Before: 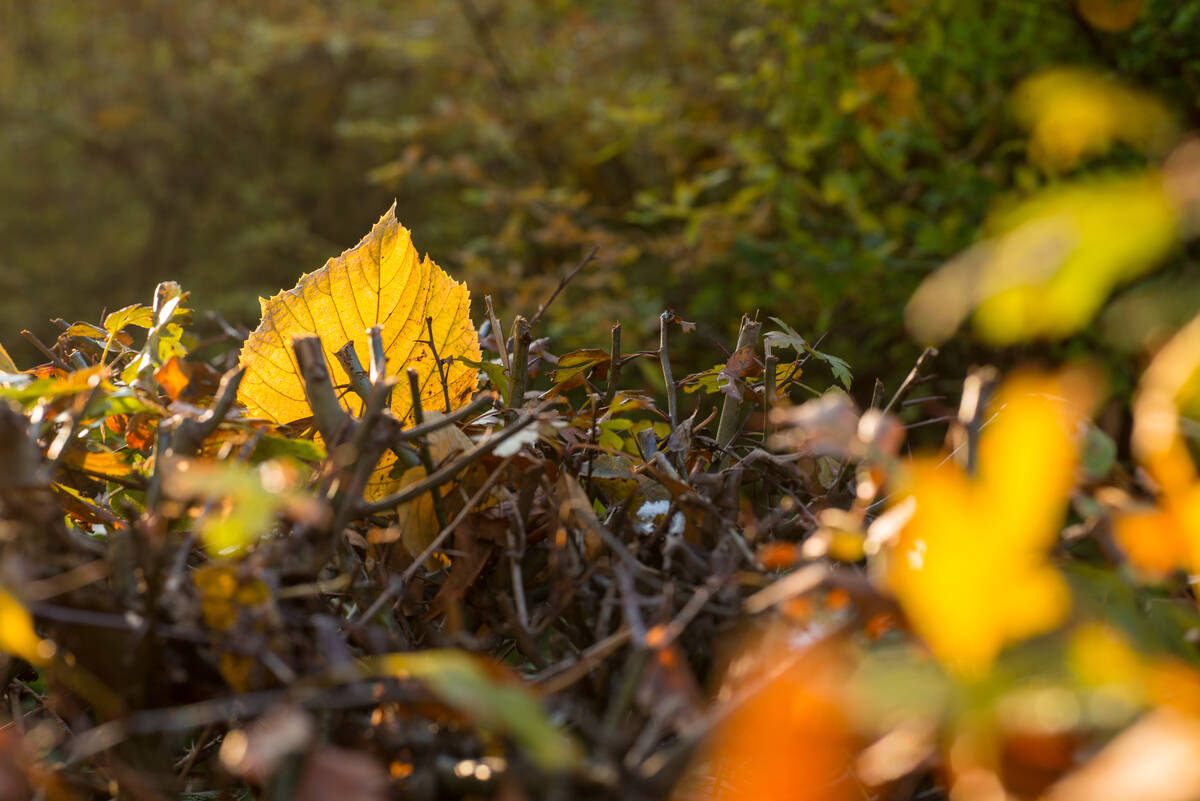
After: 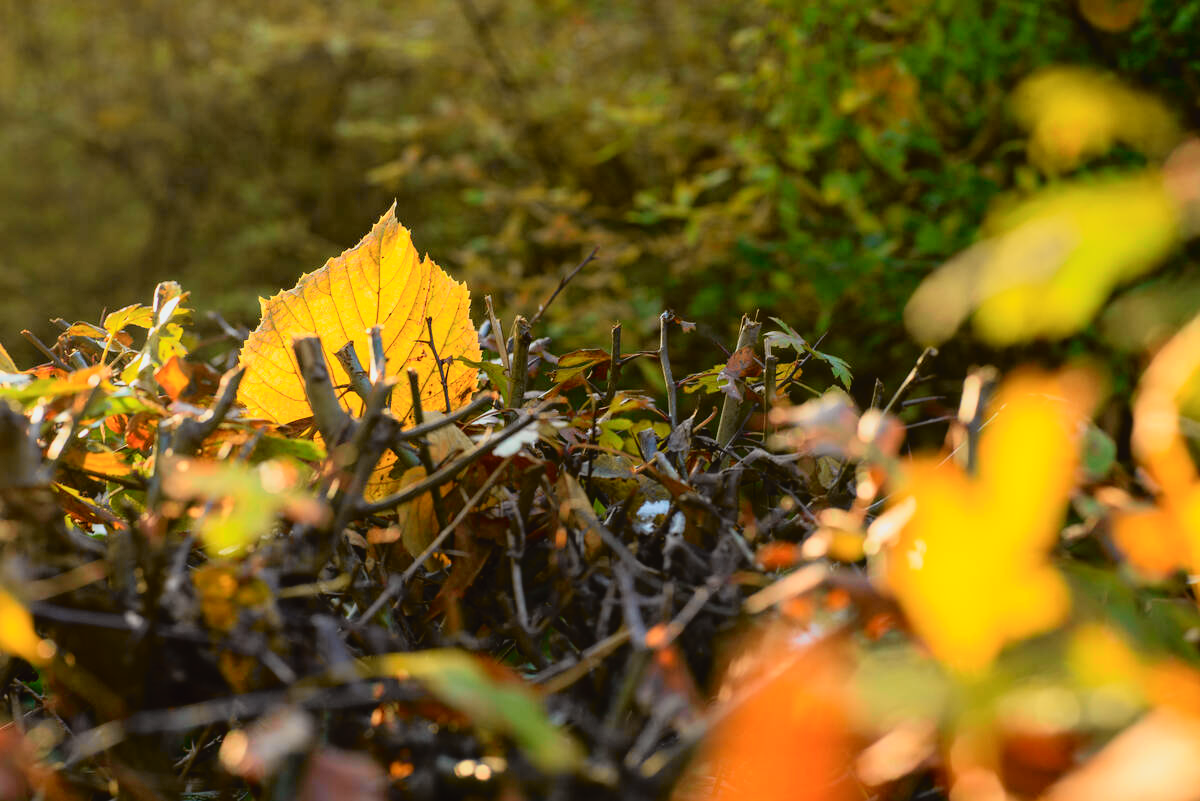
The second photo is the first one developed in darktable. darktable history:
tone curve: curves: ch0 [(0, 0.022) (0.114, 0.088) (0.282, 0.316) (0.446, 0.511) (0.613, 0.693) (0.786, 0.843) (0.999, 0.949)]; ch1 [(0, 0) (0.395, 0.343) (0.463, 0.427) (0.486, 0.474) (0.503, 0.5) (0.535, 0.522) (0.555, 0.566) (0.594, 0.614) (0.755, 0.793) (1, 1)]; ch2 [(0, 0) (0.369, 0.388) (0.449, 0.431) (0.501, 0.5) (0.528, 0.517) (0.561, 0.59) (0.612, 0.646) (0.697, 0.721) (1, 1)], color space Lab, independent channels, preserve colors none
